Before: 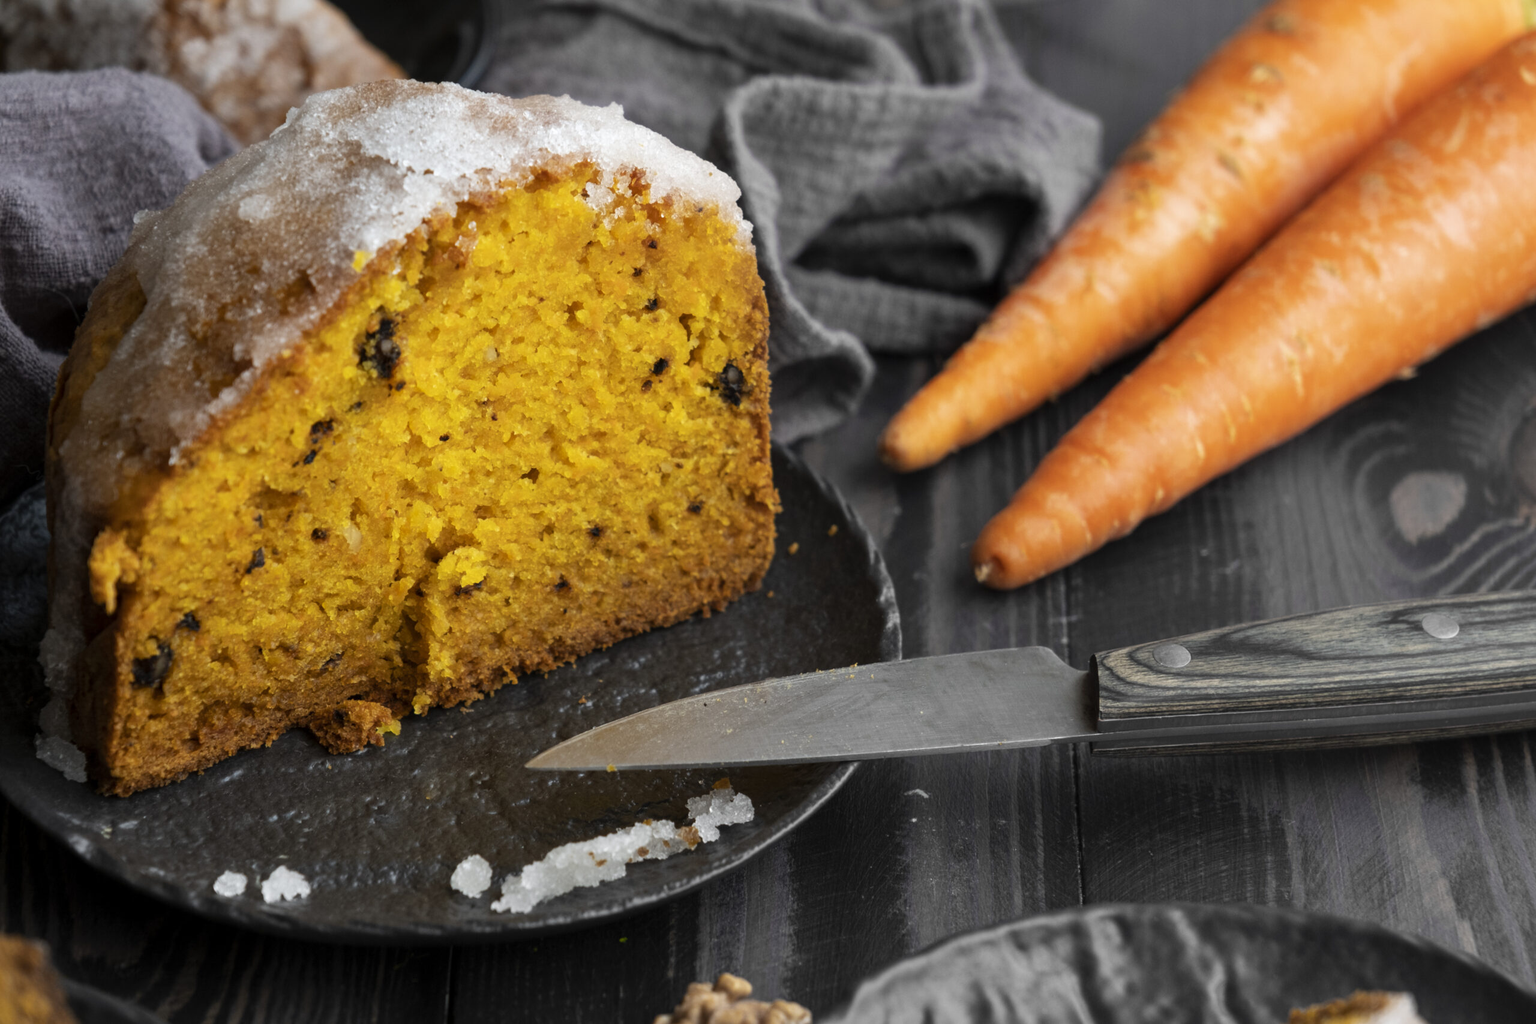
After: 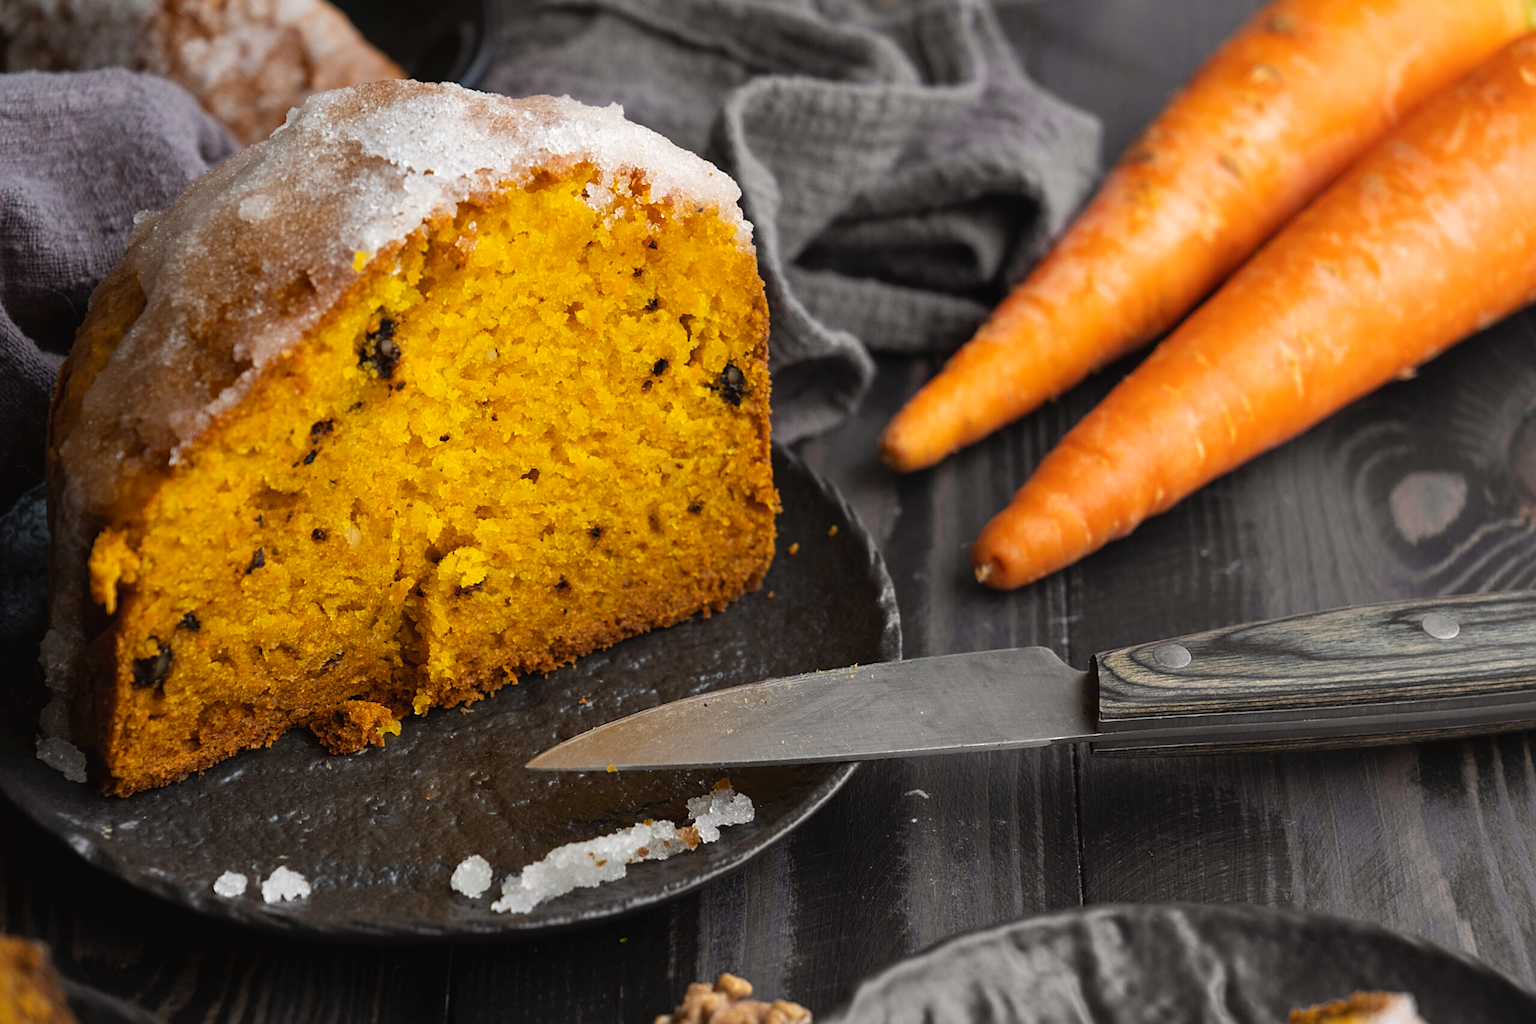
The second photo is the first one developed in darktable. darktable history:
color balance rgb: shadows lift › chroma 2%, shadows lift › hue 50°, power › hue 60°, highlights gain › chroma 1%, highlights gain › hue 60°, global offset › luminance 0.25%, global vibrance 30%
sharpen: on, module defaults
